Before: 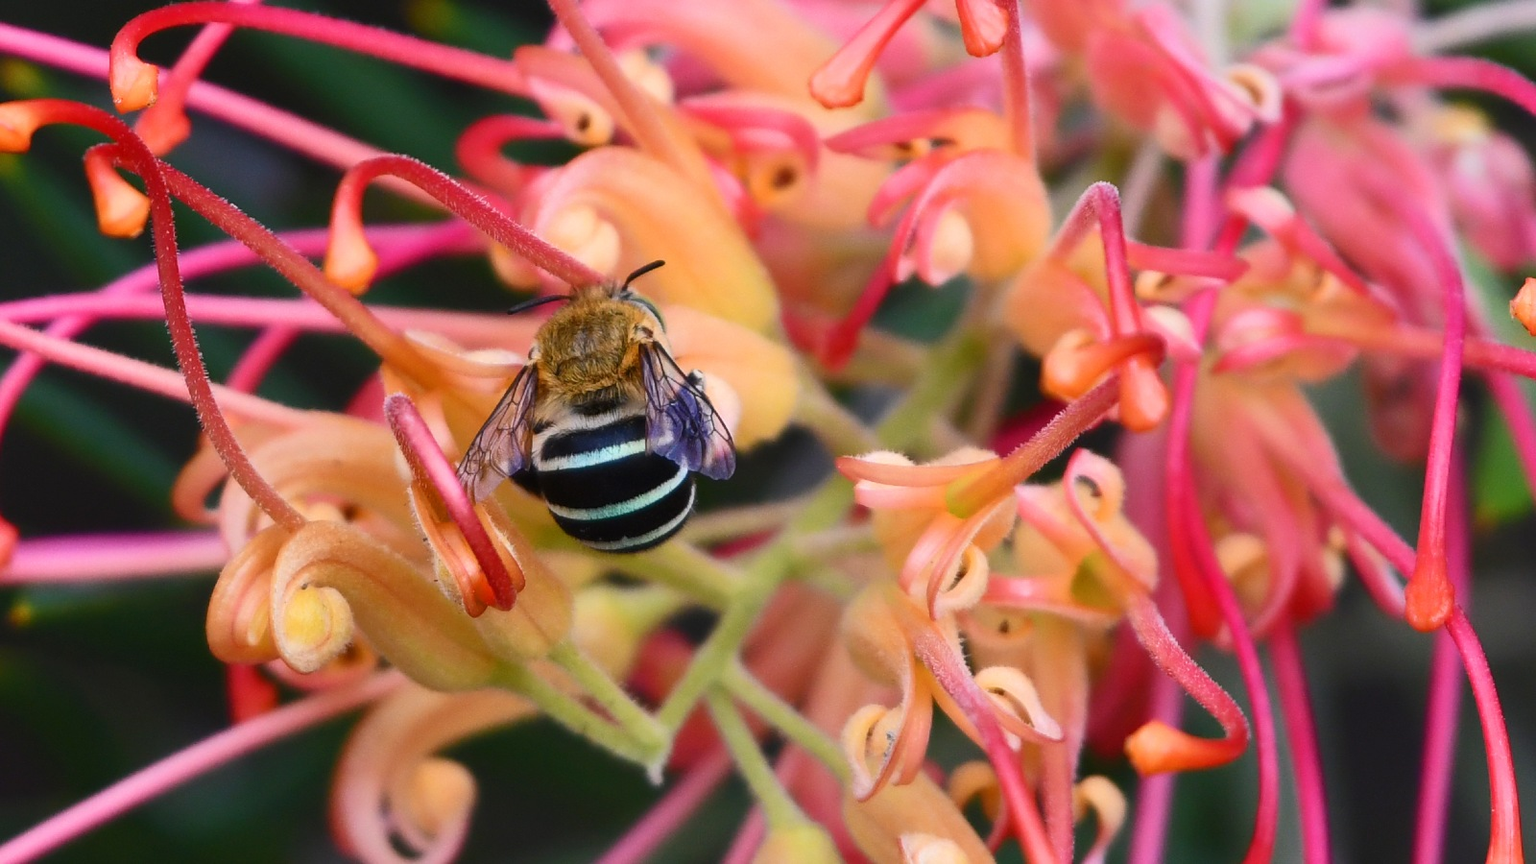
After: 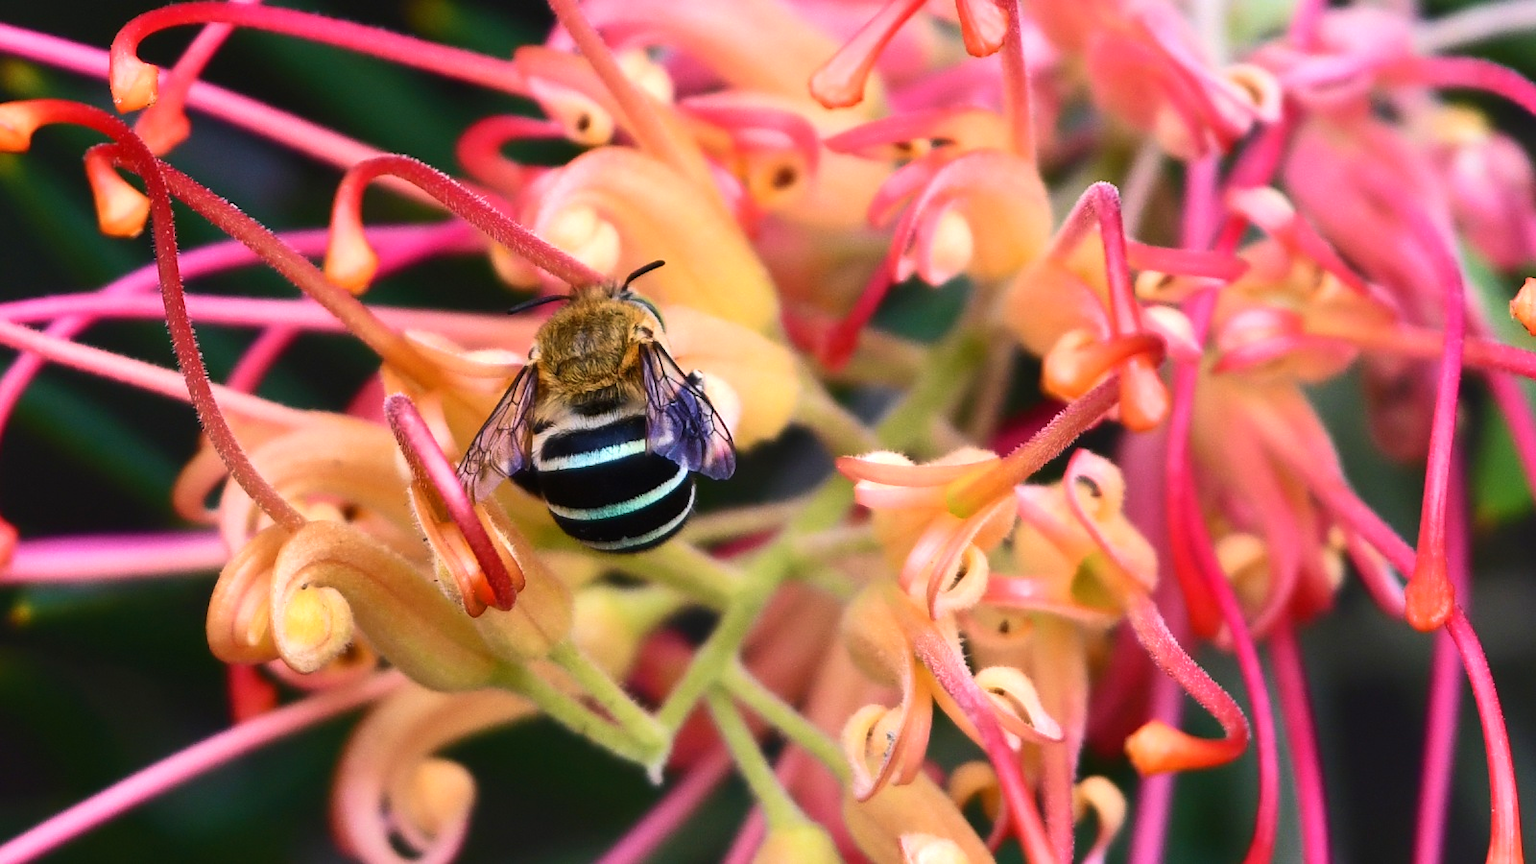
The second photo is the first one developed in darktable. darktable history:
tone equalizer: -8 EV -0.417 EV, -7 EV -0.389 EV, -6 EV -0.333 EV, -5 EV -0.222 EV, -3 EV 0.222 EV, -2 EV 0.333 EV, -1 EV 0.389 EV, +0 EV 0.417 EV, edges refinement/feathering 500, mask exposure compensation -1.57 EV, preserve details no
velvia: on, module defaults
